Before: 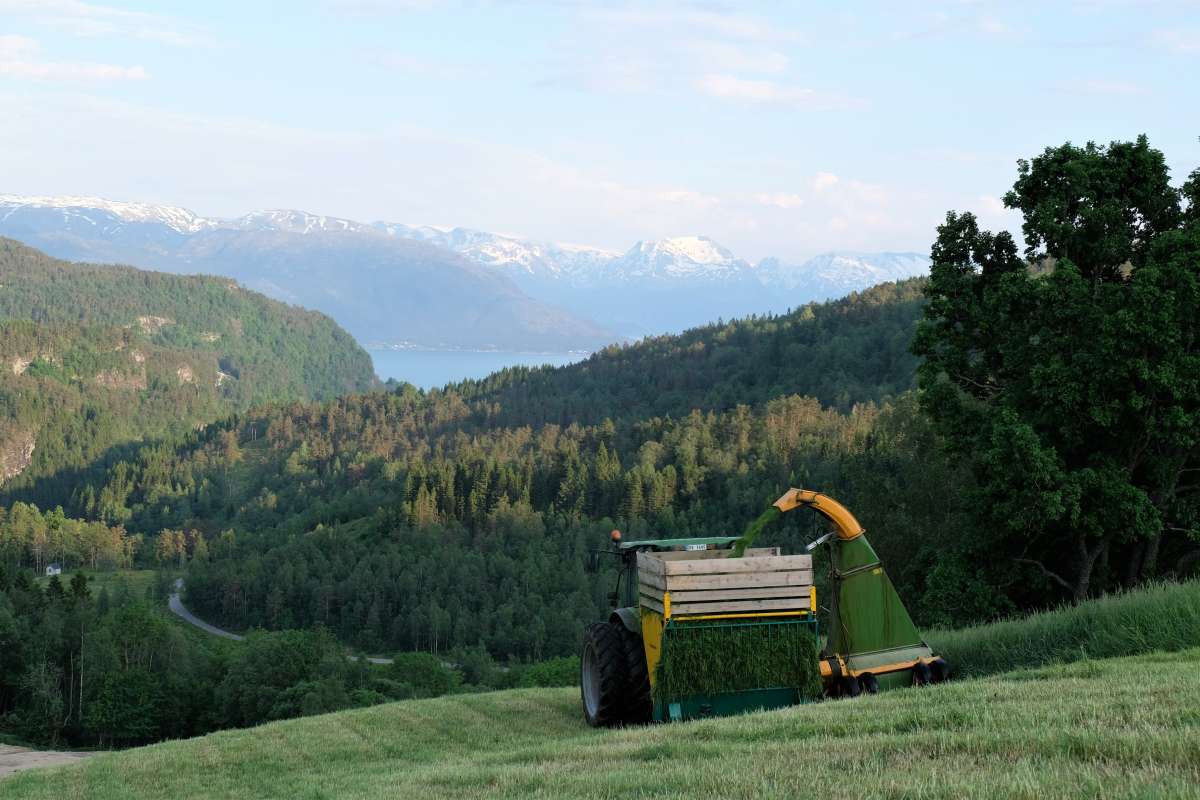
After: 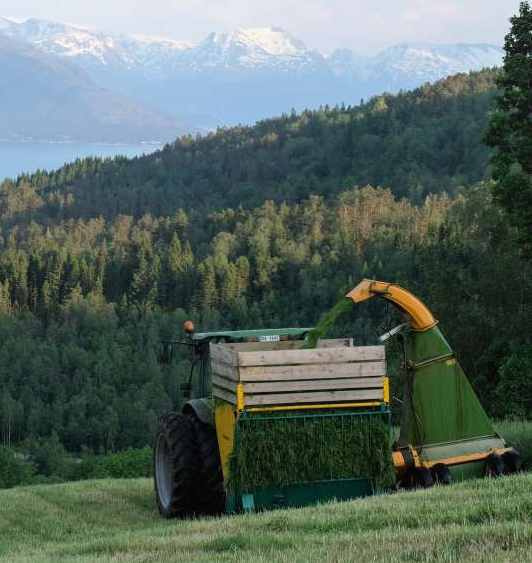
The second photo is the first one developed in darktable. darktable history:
local contrast: detail 109%
crop: left 35.608%, top 26.216%, right 19.995%, bottom 3.346%
